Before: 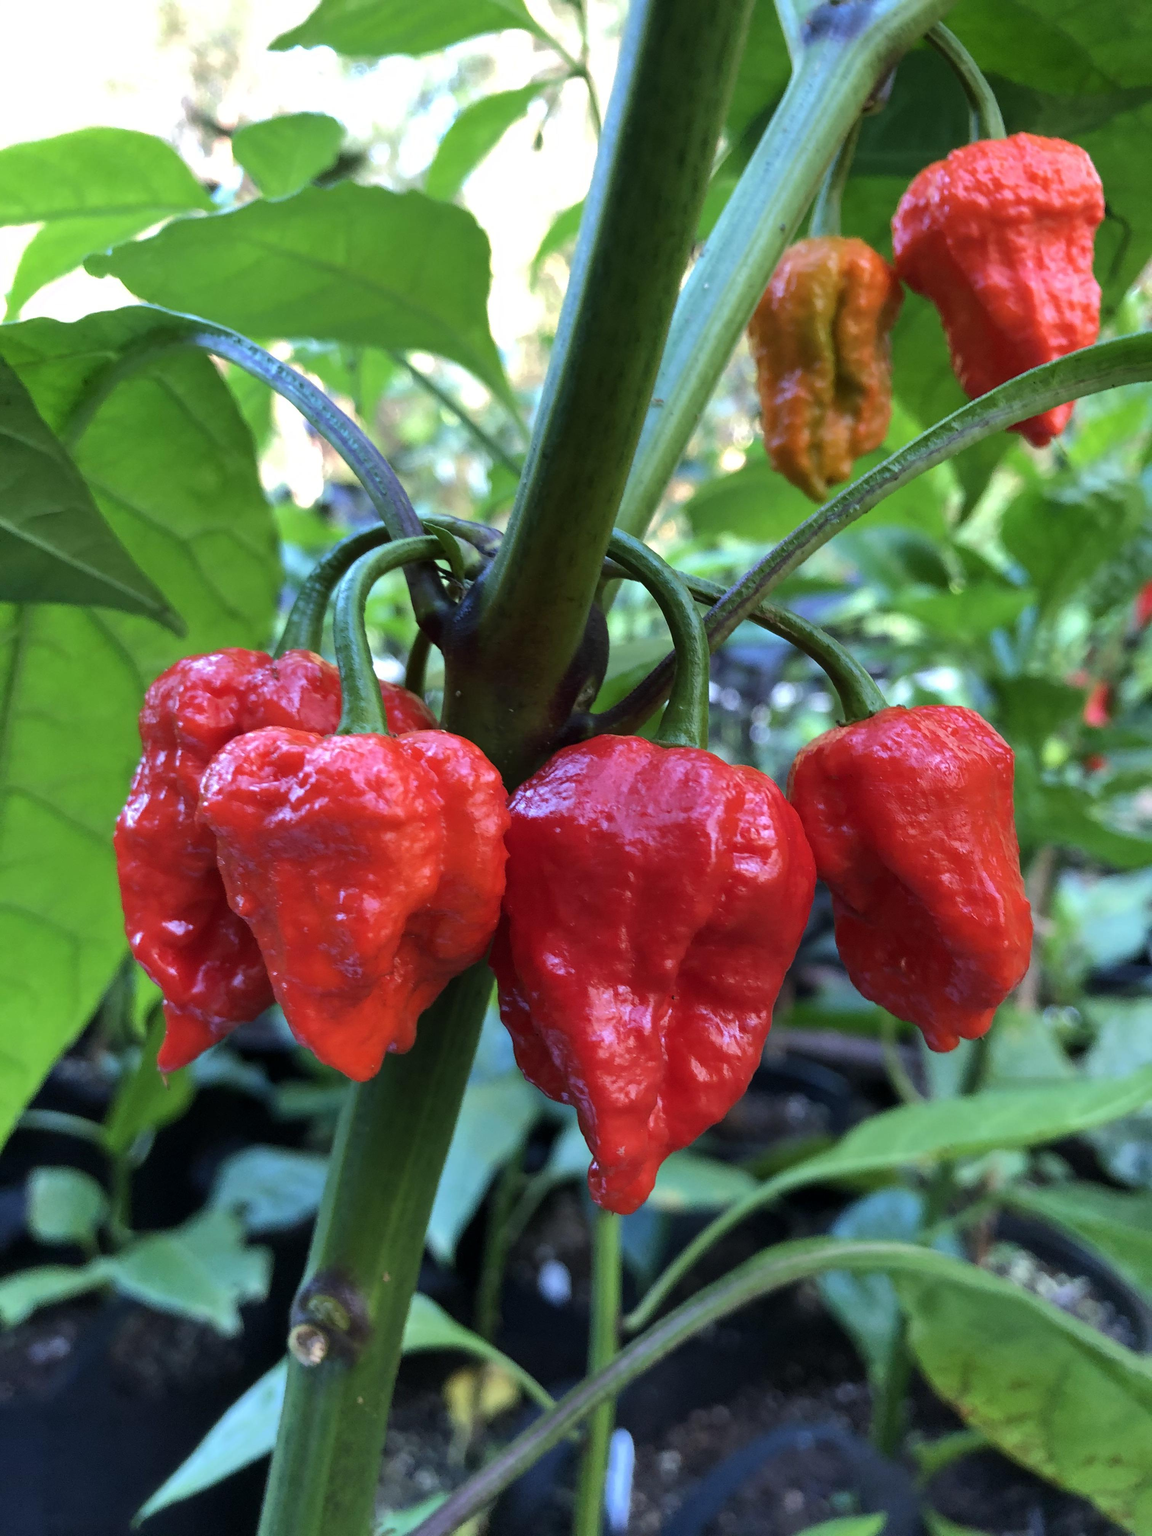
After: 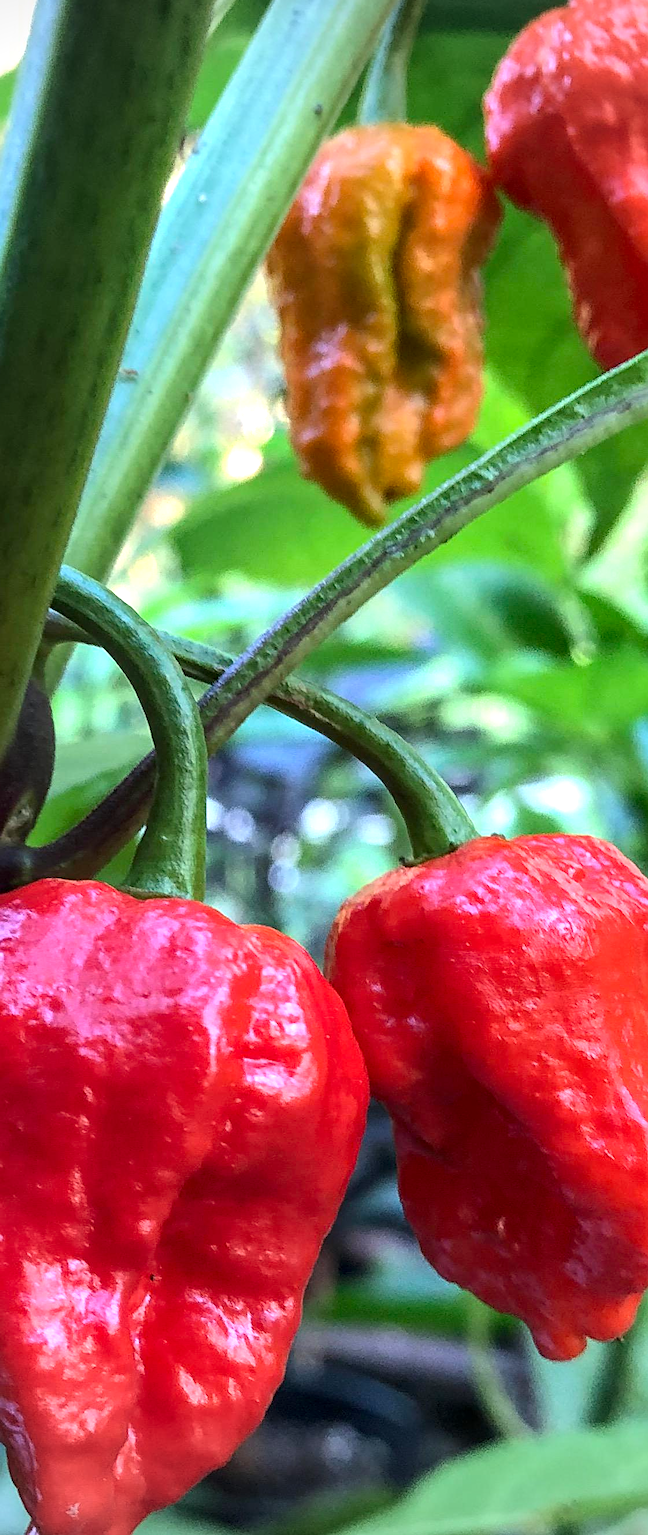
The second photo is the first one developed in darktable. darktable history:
contrast brightness saturation: contrast 0.149, brightness 0.053
exposure: black level correction 0, exposure 0.499 EV, compensate highlight preservation false
vignetting: unbound false
crop and rotate: left 49.785%, top 10.133%, right 13.074%, bottom 23.93%
sharpen: on, module defaults
local contrast: on, module defaults
